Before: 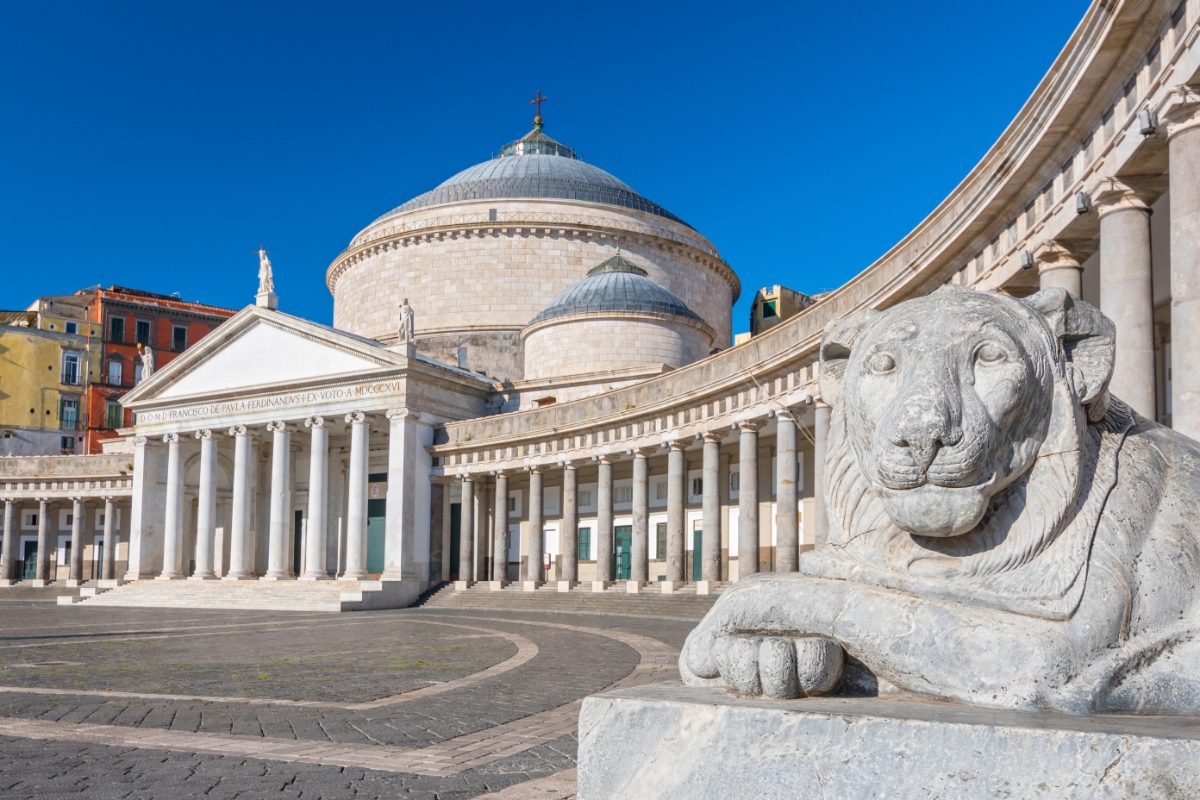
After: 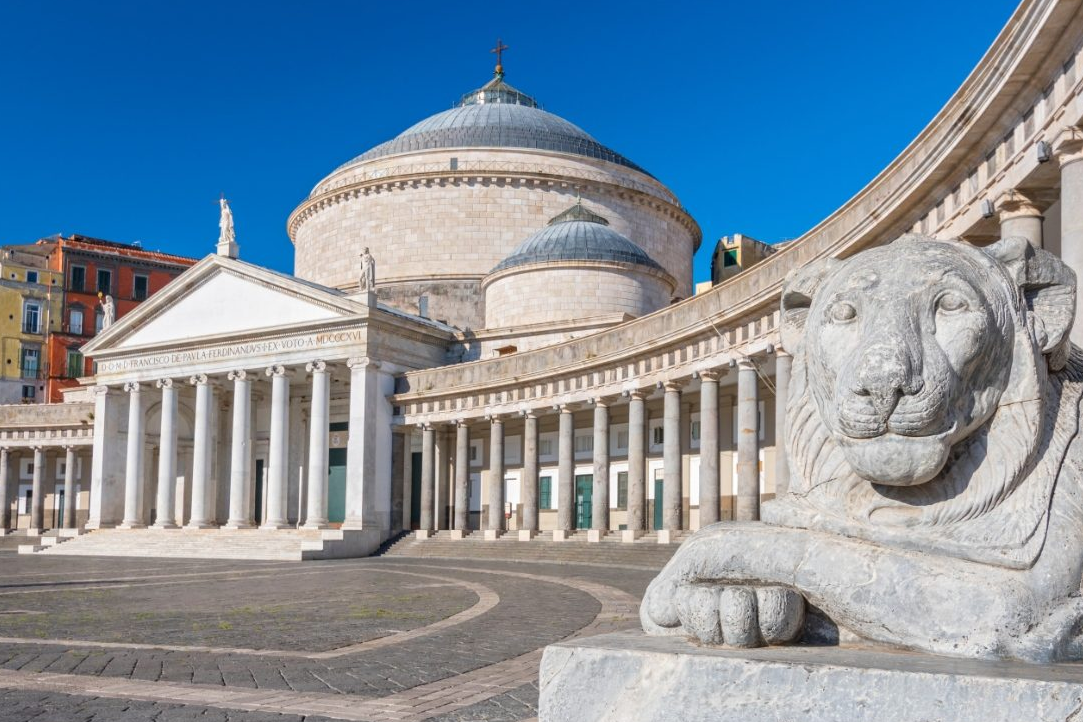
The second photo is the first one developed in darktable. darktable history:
crop: left 3.305%, top 6.436%, right 6.389%, bottom 3.258%
white balance: red 1, blue 1
